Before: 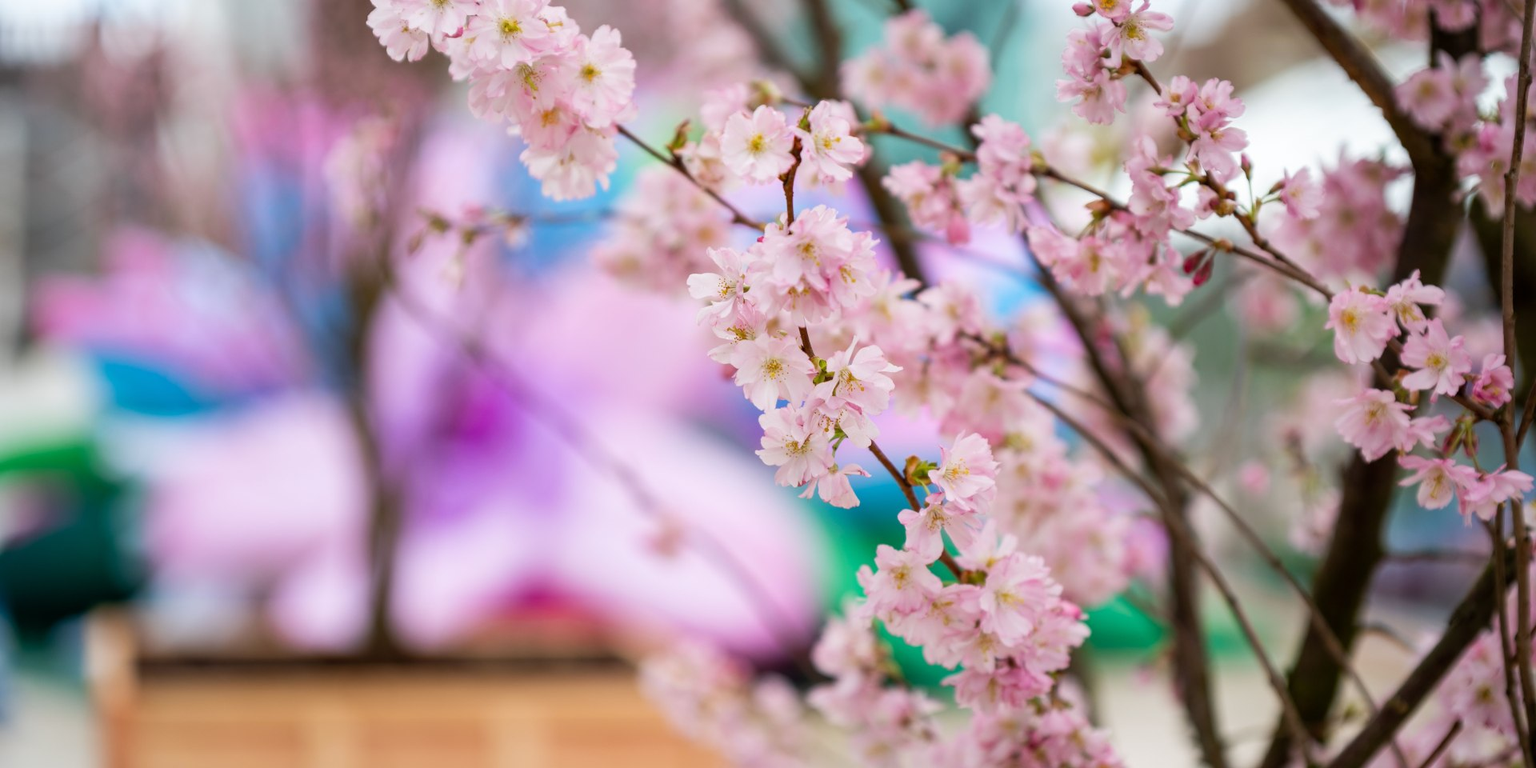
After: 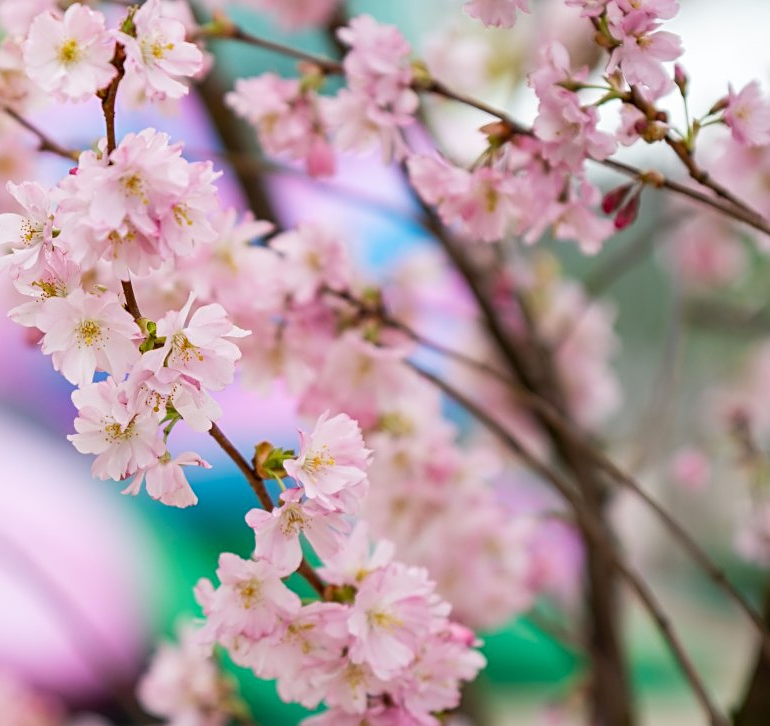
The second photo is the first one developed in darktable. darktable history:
sharpen: radius 2.529, amount 0.323
crop: left 45.721%, top 13.393%, right 14.118%, bottom 10.01%
